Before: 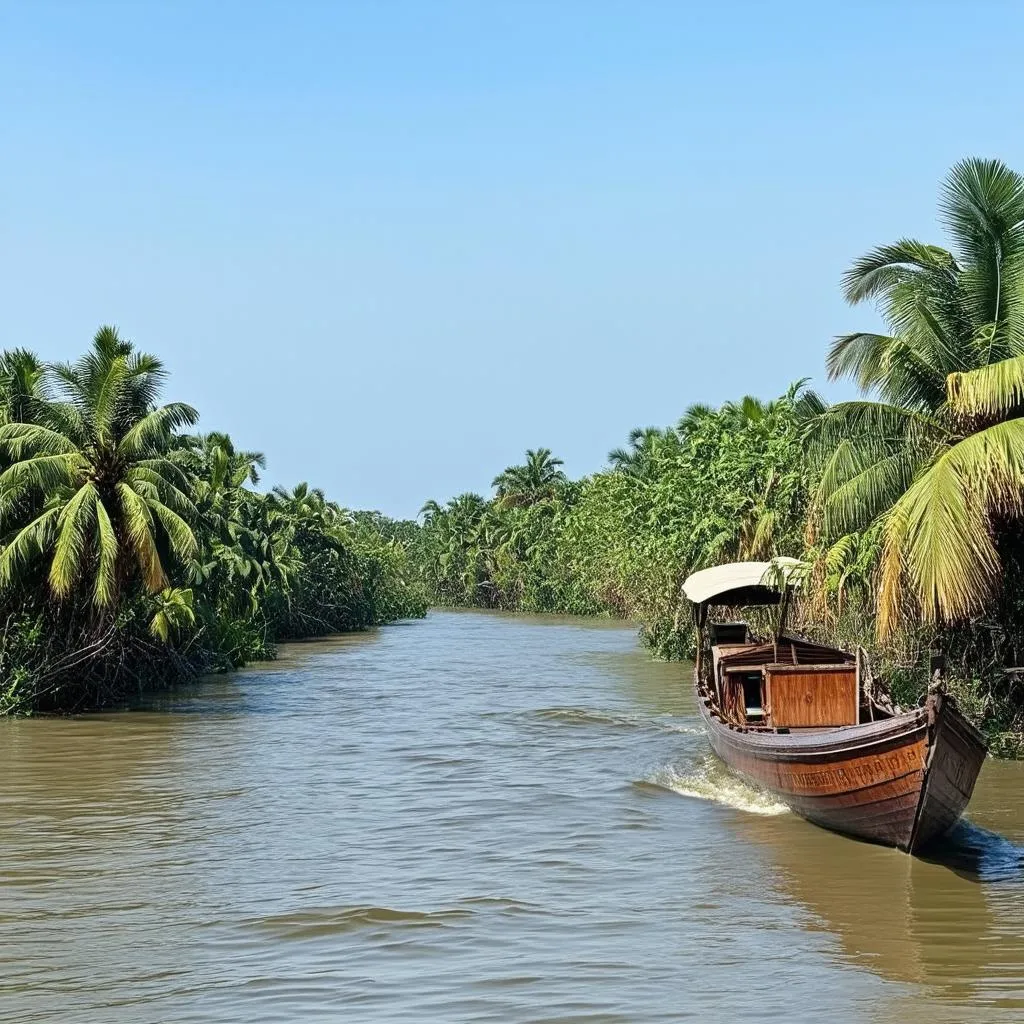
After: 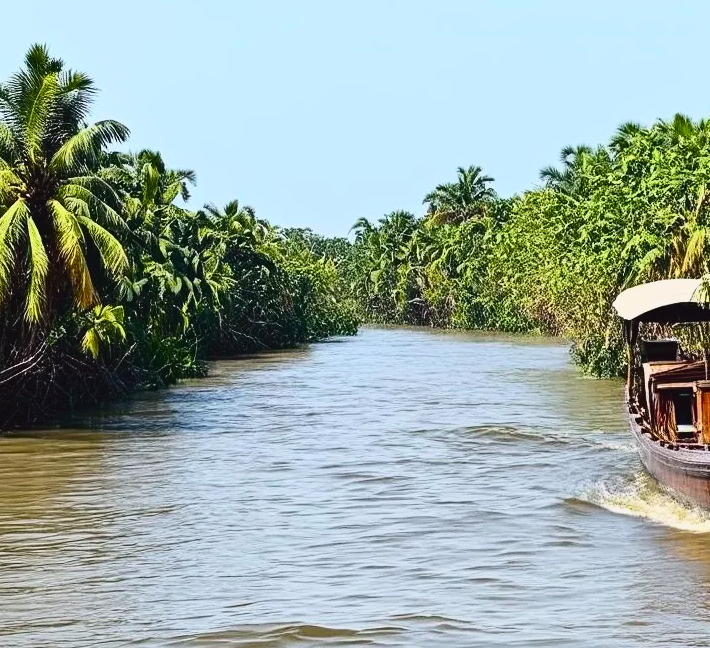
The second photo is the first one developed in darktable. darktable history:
tone curve: curves: ch0 [(0, 0.031) (0.145, 0.106) (0.319, 0.269) (0.495, 0.544) (0.707, 0.833) (0.859, 0.931) (1, 0.967)]; ch1 [(0, 0) (0.279, 0.218) (0.424, 0.411) (0.495, 0.504) (0.538, 0.55) (0.578, 0.595) (0.707, 0.778) (1, 1)]; ch2 [(0, 0) (0.125, 0.089) (0.353, 0.329) (0.436, 0.432) (0.552, 0.554) (0.615, 0.674) (1, 1)], color space Lab, independent channels, preserve colors none
crop: left 6.76%, top 27.694%, right 23.859%, bottom 8.935%
